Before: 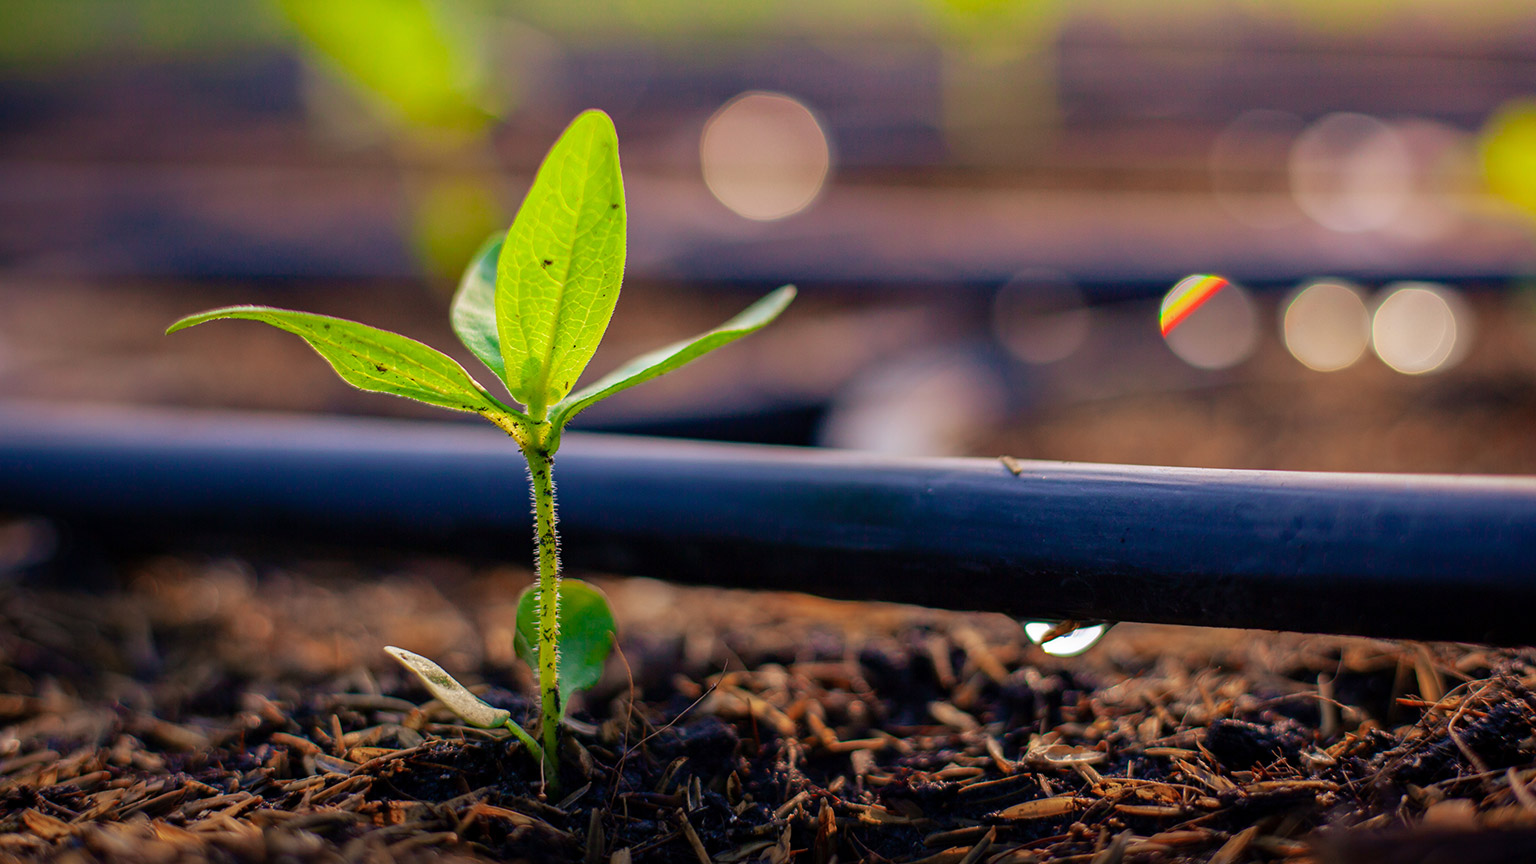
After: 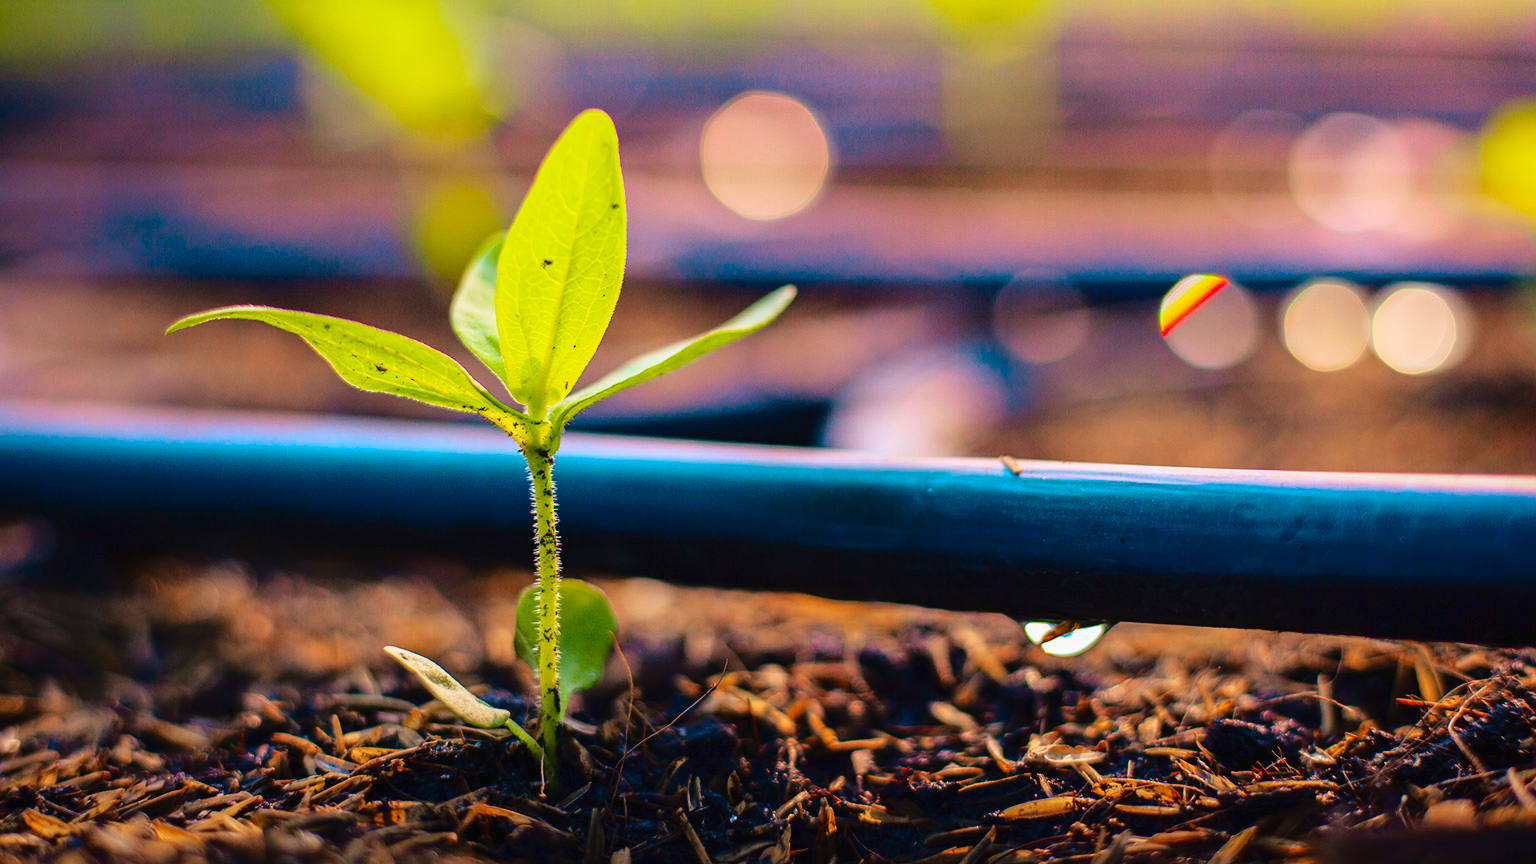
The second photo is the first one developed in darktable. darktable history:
tone curve: curves: ch0 [(0, 0.013) (0.175, 0.11) (0.337, 0.304) (0.498, 0.485) (0.78, 0.742) (0.993, 0.954)]; ch1 [(0, 0) (0.294, 0.184) (0.359, 0.34) (0.362, 0.35) (0.43, 0.41) (0.469, 0.463) (0.495, 0.502) (0.54, 0.563) (0.612, 0.641) (1, 1)]; ch2 [(0, 0) (0.44, 0.437) (0.495, 0.502) (0.524, 0.534) (0.557, 0.56) (0.634, 0.654) (0.728, 0.722) (1, 1)], color space Lab, linked channels, preserve colors none
contrast brightness saturation: contrast 0.243, brightness 0.264, saturation 0.376
shadows and highlights: shadows -1.02, highlights 40.94
color zones: curves: ch0 [(0.254, 0.492) (0.724, 0.62)]; ch1 [(0.25, 0.528) (0.719, 0.796)]; ch2 [(0, 0.472) (0.25, 0.5) (0.73, 0.184)]
